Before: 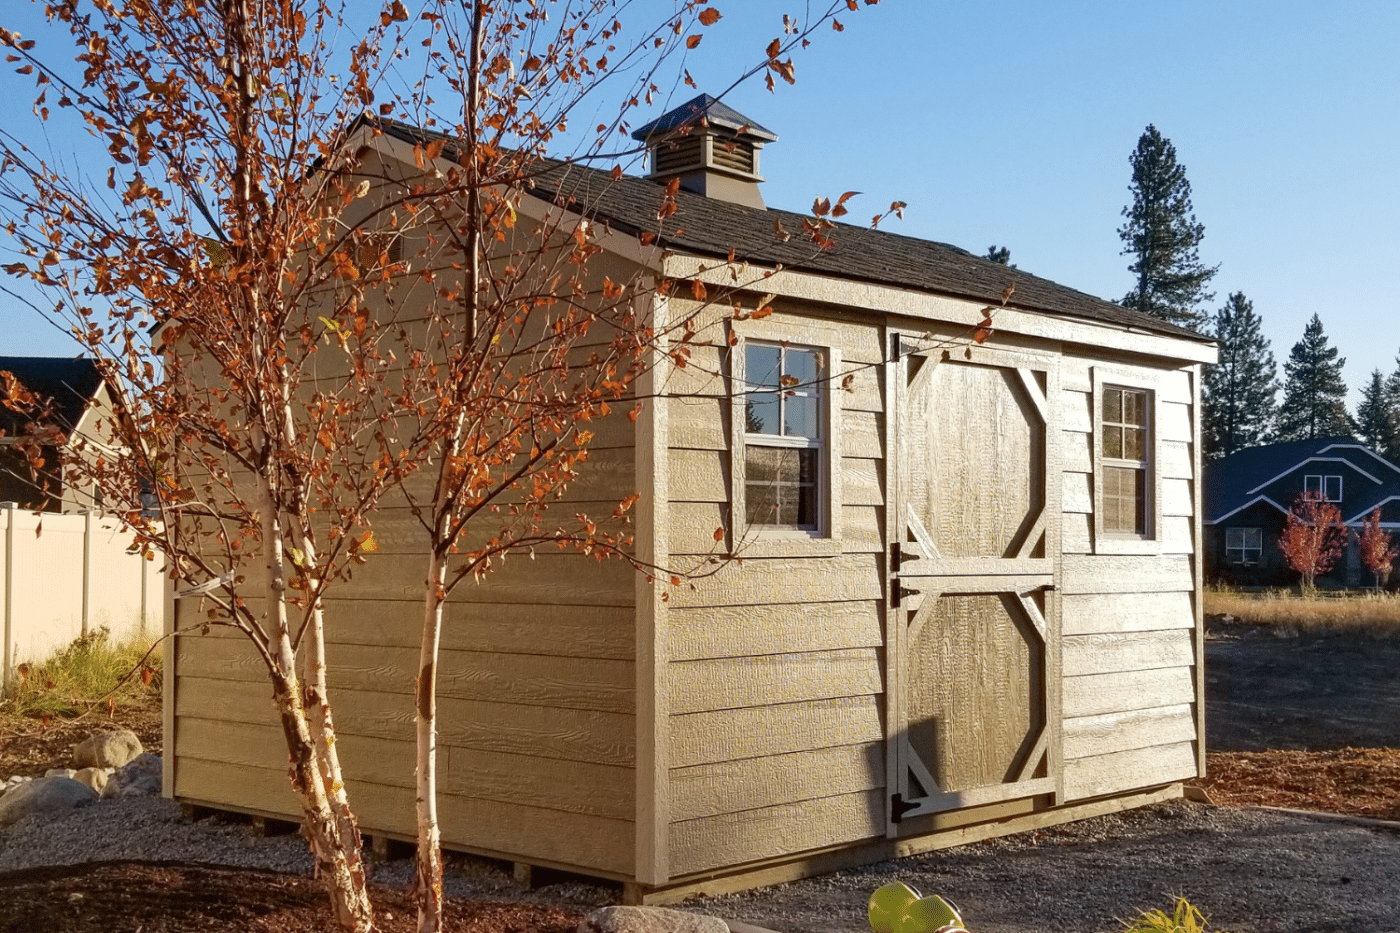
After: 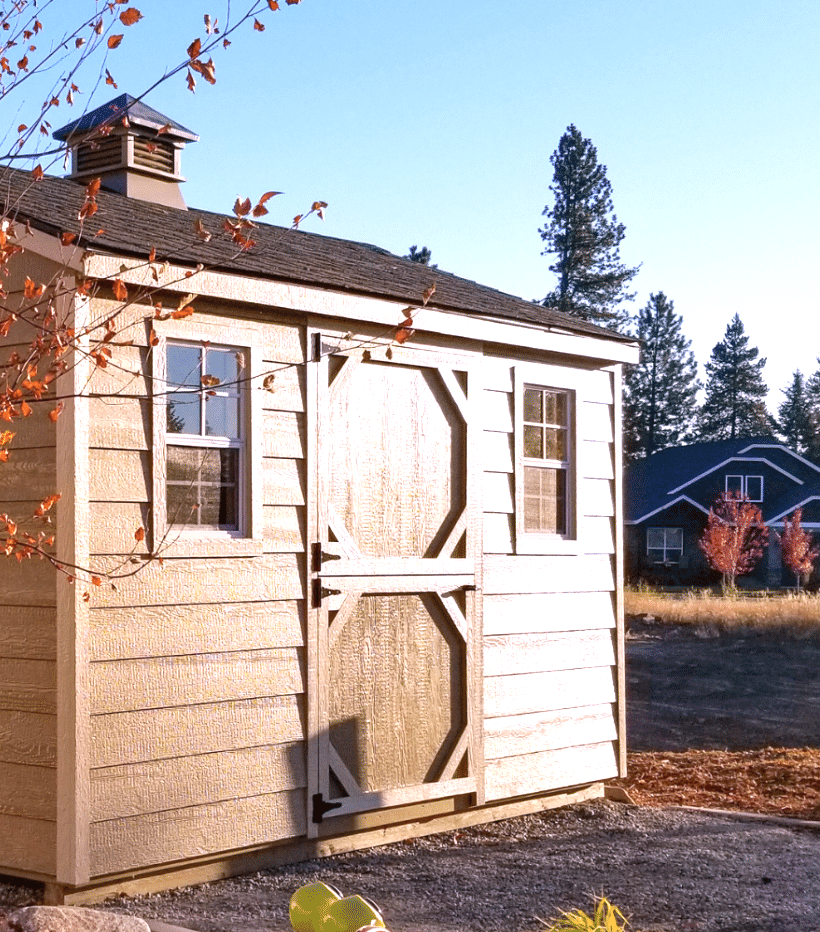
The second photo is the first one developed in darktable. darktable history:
exposure: black level correction 0, exposure 0.6 EV, compensate highlight preservation false
white balance: red 1.066, blue 1.119
crop: left 41.402%
